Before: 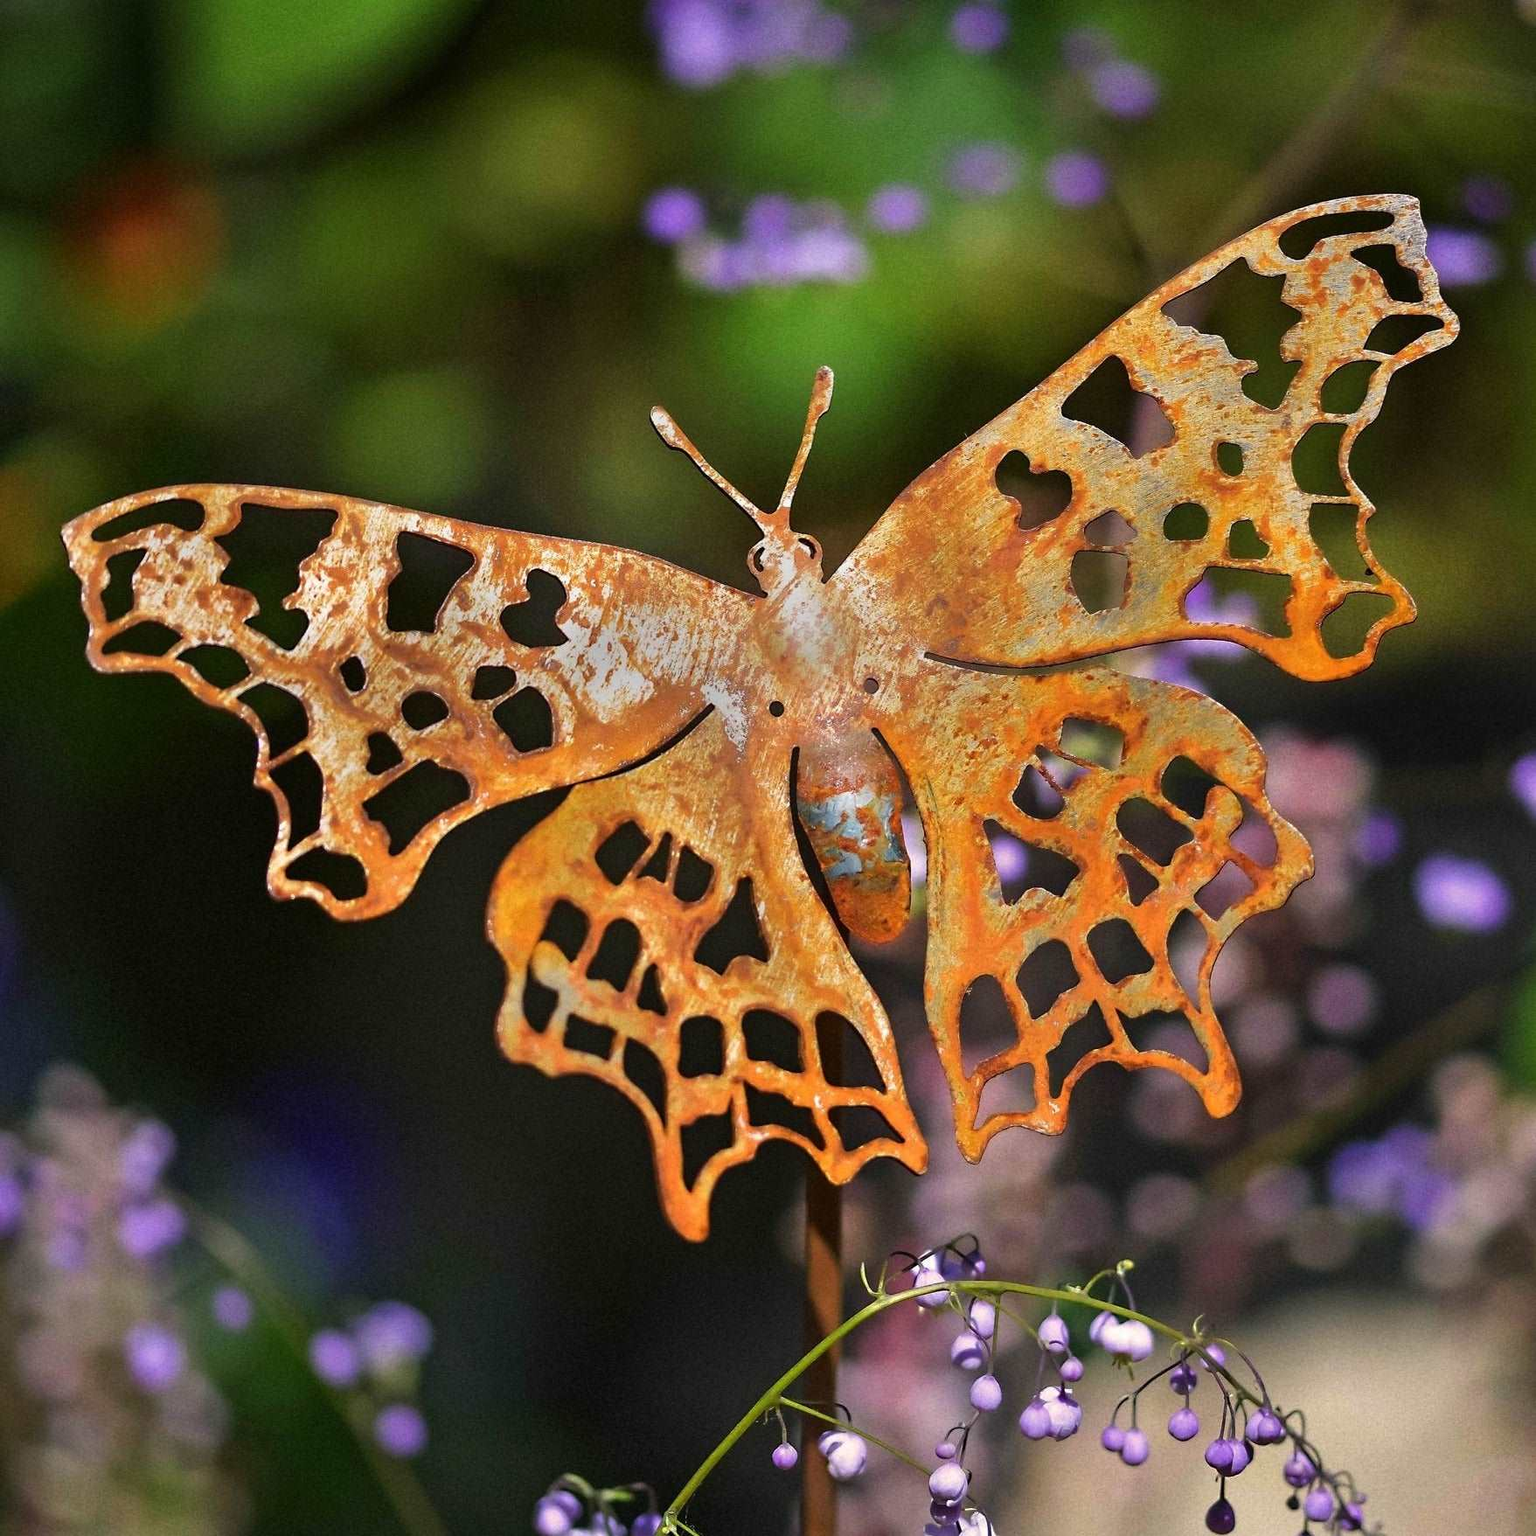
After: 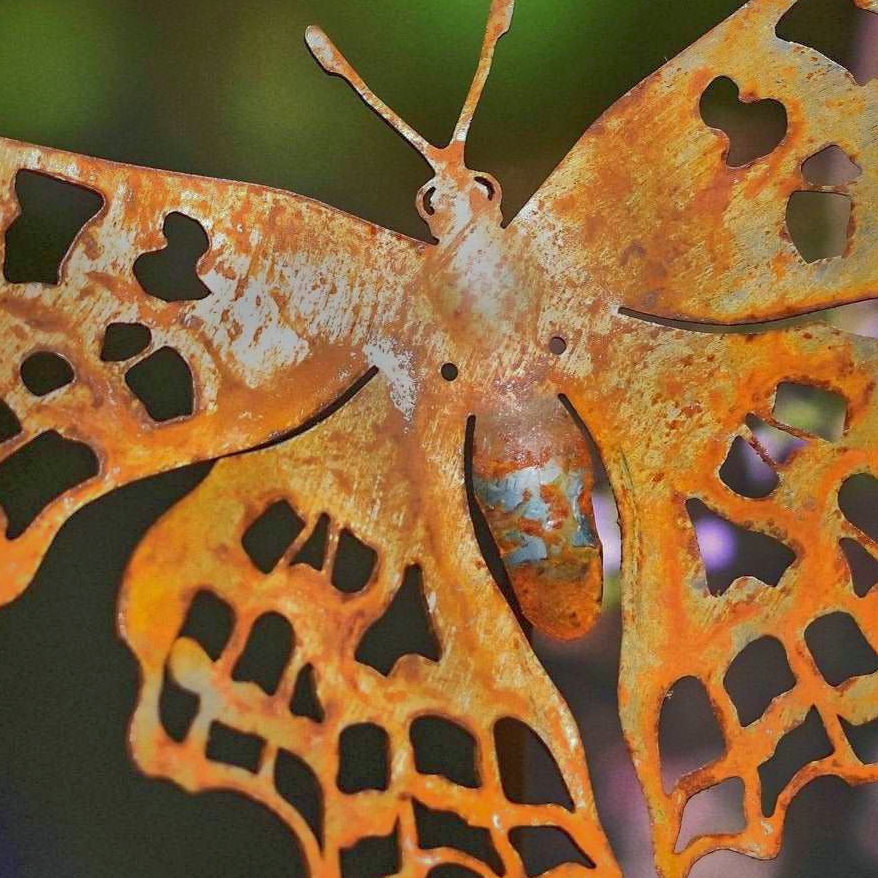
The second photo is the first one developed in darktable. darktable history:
crop: left 25%, top 25%, right 25%, bottom 25%
shadows and highlights: shadows 38.43, highlights -74.54
rgb curve: curves: ch0 [(0, 0) (0.093, 0.159) (0.241, 0.265) (0.414, 0.42) (1, 1)], compensate middle gray true, preserve colors basic power
white balance: red 0.978, blue 0.999
